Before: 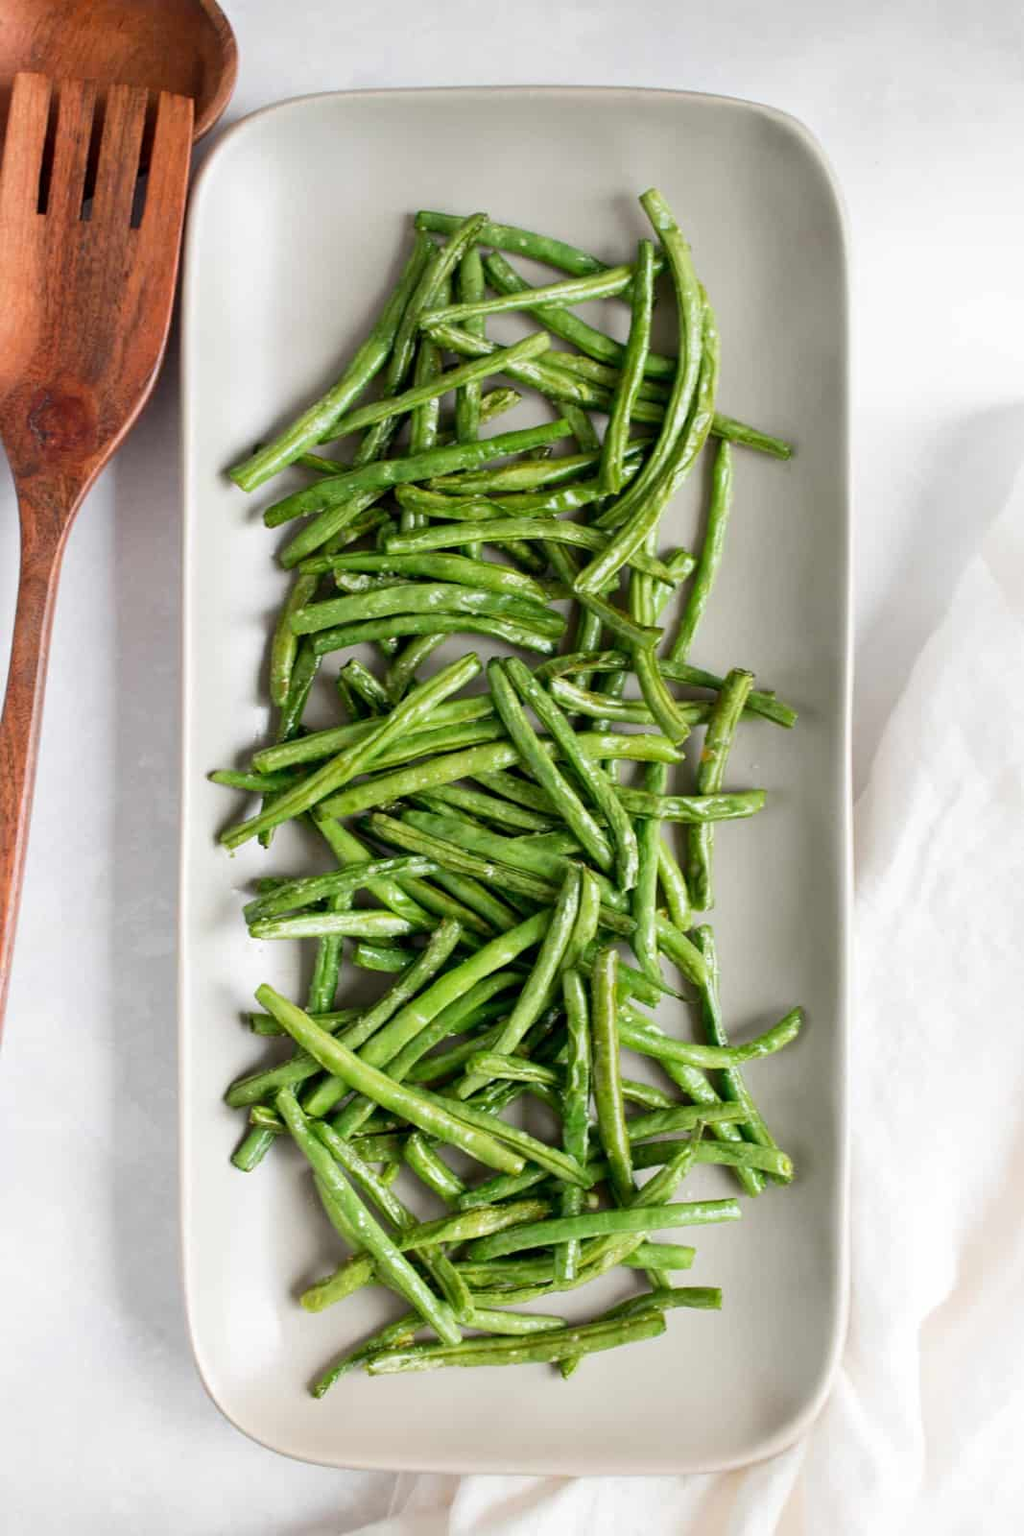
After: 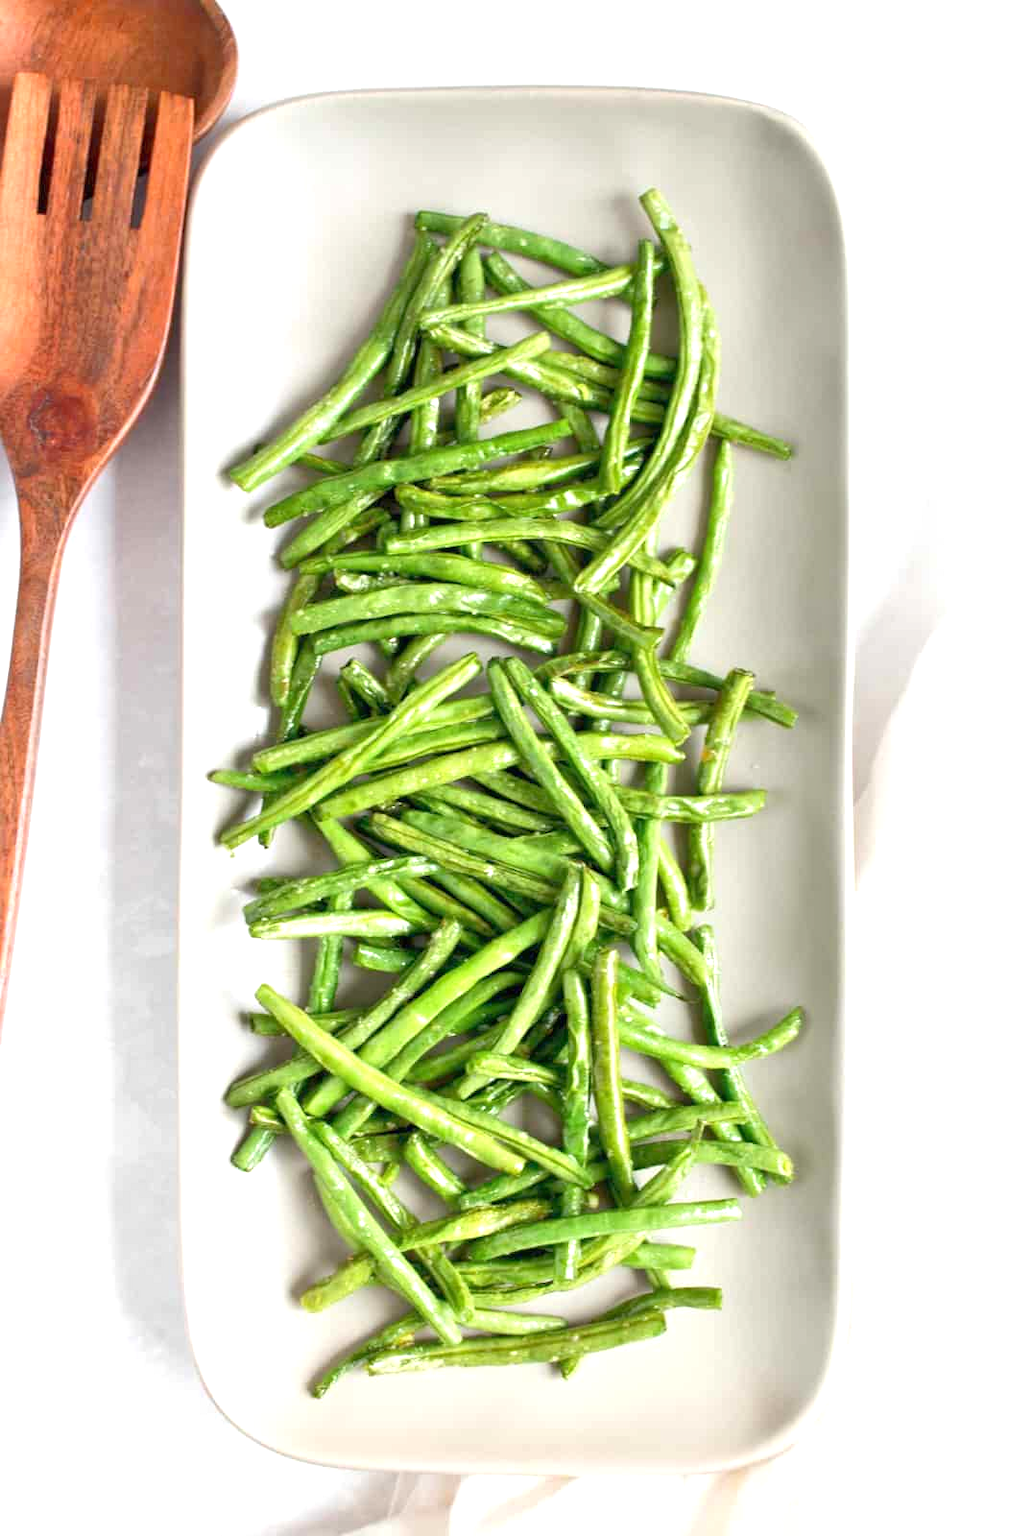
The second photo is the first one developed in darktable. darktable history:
exposure: black level correction 0, exposure 0.693 EV, compensate exposure bias true, compensate highlight preservation false
tone equalizer: -8 EV 1.03 EV, -7 EV 1.01 EV, -6 EV 0.999 EV, -5 EV 0.965 EV, -4 EV 1.03 EV, -3 EV 0.766 EV, -2 EV 0.484 EV, -1 EV 0.276 EV
